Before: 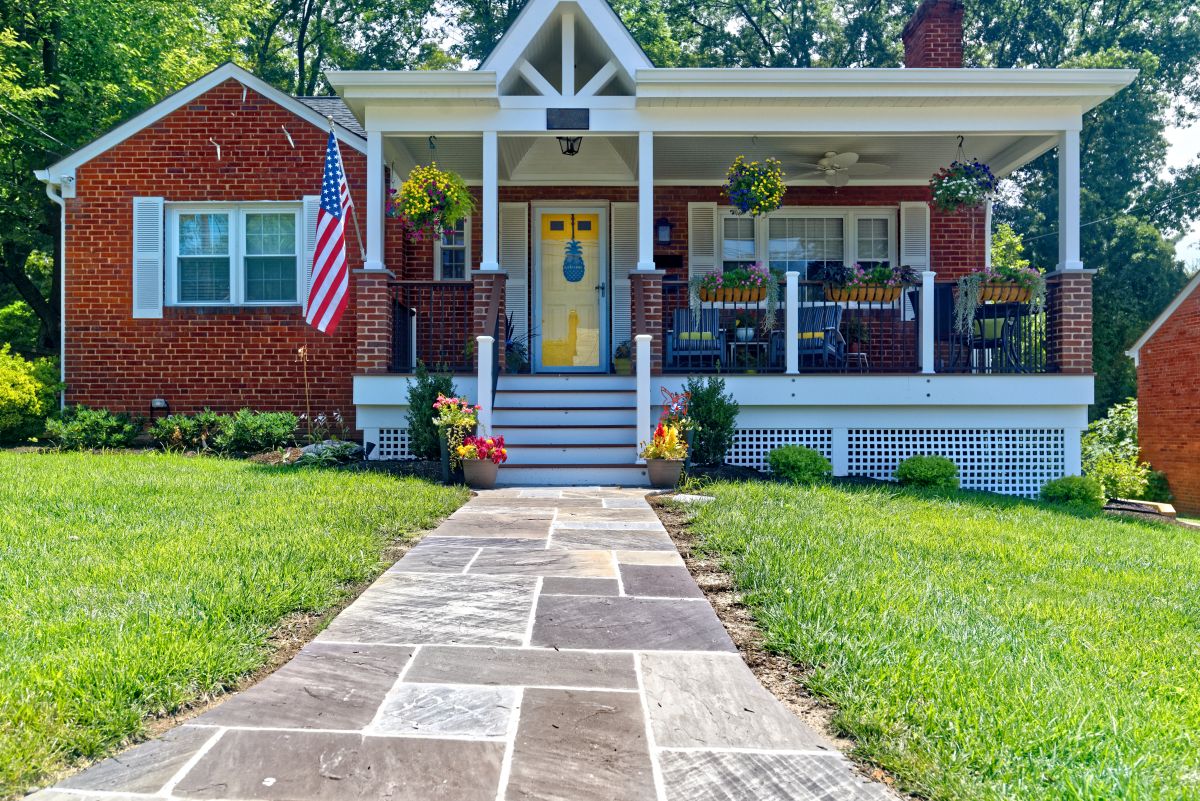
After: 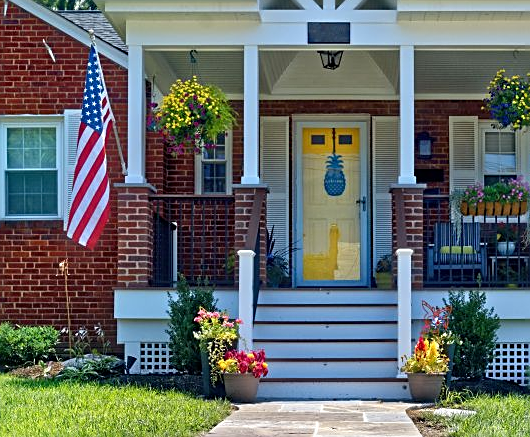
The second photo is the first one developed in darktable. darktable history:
color correction: highlights b* -0.012
sharpen: on, module defaults
crop: left 19.948%, top 10.796%, right 35.823%, bottom 34.564%
